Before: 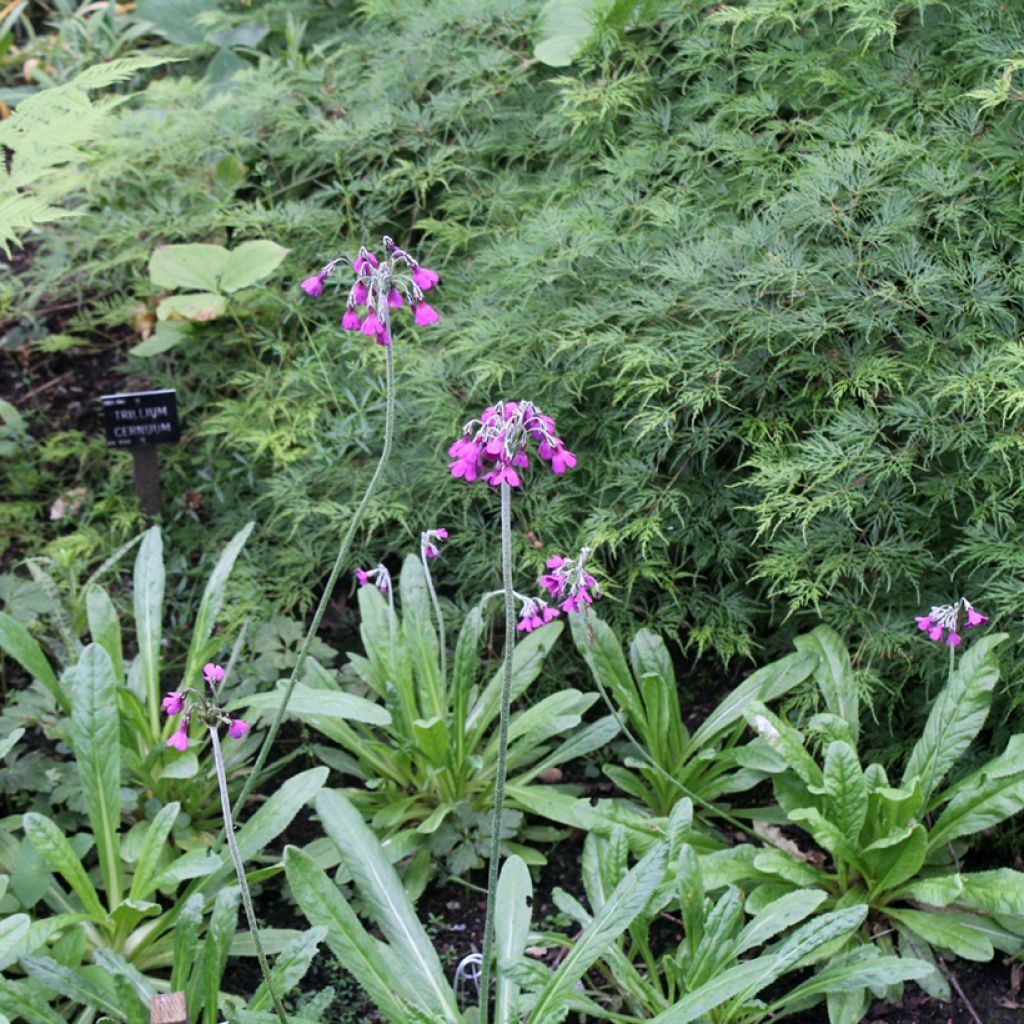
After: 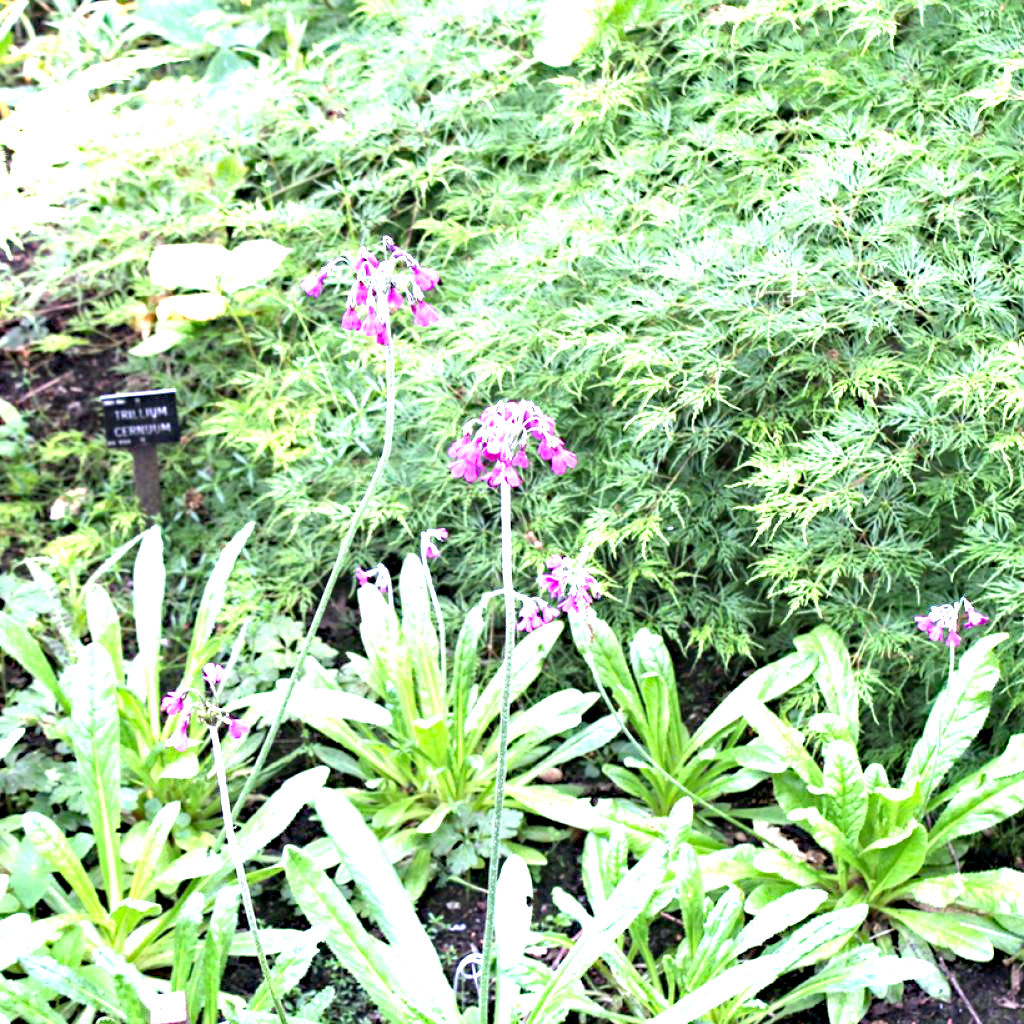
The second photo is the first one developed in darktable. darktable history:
exposure: exposure 1.995 EV, compensate highlight preservation false
haze removal: strength 0.286, distance 0.252, compatibility mode true, adaptive false
